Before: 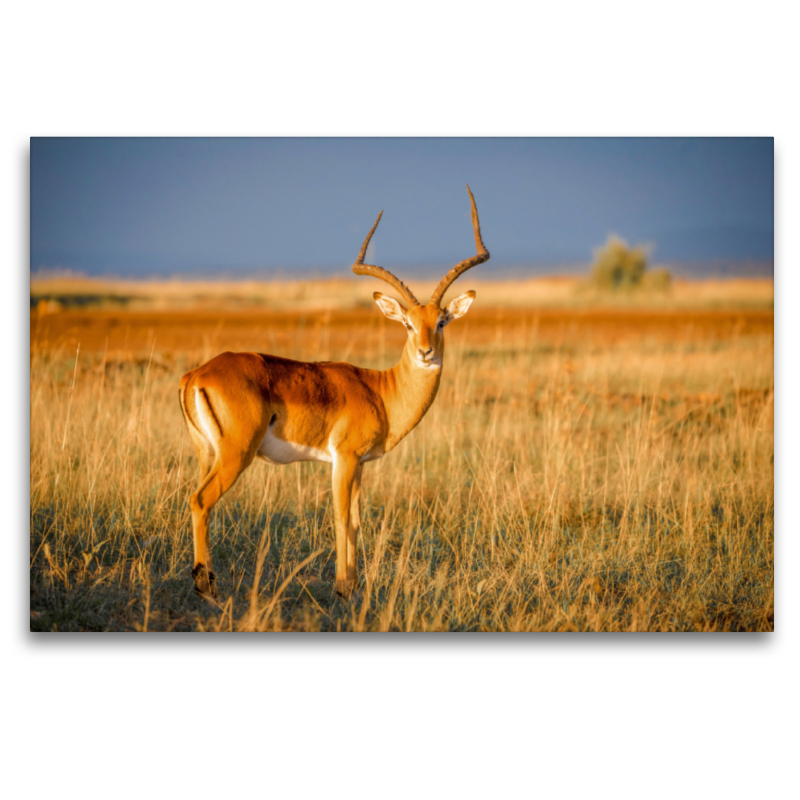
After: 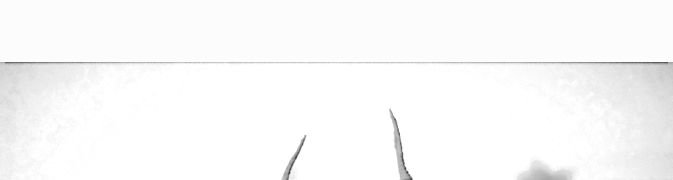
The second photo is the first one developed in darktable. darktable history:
exposure: black level correction -0.003, exposure 0.044 EV, compensate highlight preservation false
sharpen: on, module defaults
contrast brightness saturation: contrast 0.066, brightness 0.179, saturation 0.419
color zones: curves: ch0 [(0, 0.613) (0.01, 0.613) (0.245, 0.448) (0.498, 0.529) (0.642, 0.665) (0.879, 0.777) (0.99, 0.613)]; ch1 [(0, 0) (0.143, 0) (0.286, 0) (0.429, 0) (0.571, 0) (0.714, 0) (0.857, 0)]
color balance rgb: perceptual saturation grading › global saturation 29.857%, perceptual brilliance grading › highlights 11.57%, global vibrance 20%
crop and rotate: left 9.667%, top 9.437%, right 6.088%, bottom 68.044%
tone curve: curves: ch0 [(0, 0.013) (0.198, 0.175) (0.512, 0.582) (0.625, 0.754) (0.81, 0.934) (1, 1)], preserve colors none
filmic rgb: black relative exposure -8.12 EV, white relative exposure 3.76 EV, hardness 4.44
